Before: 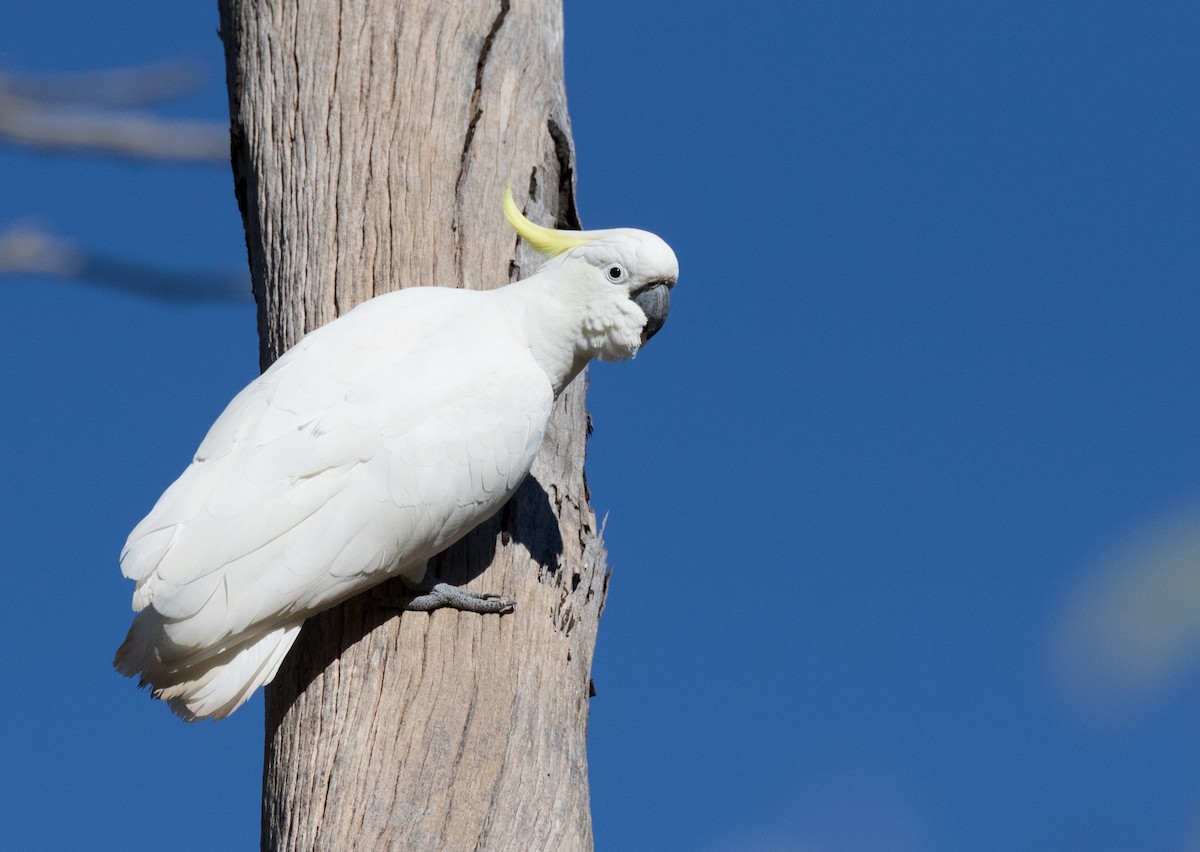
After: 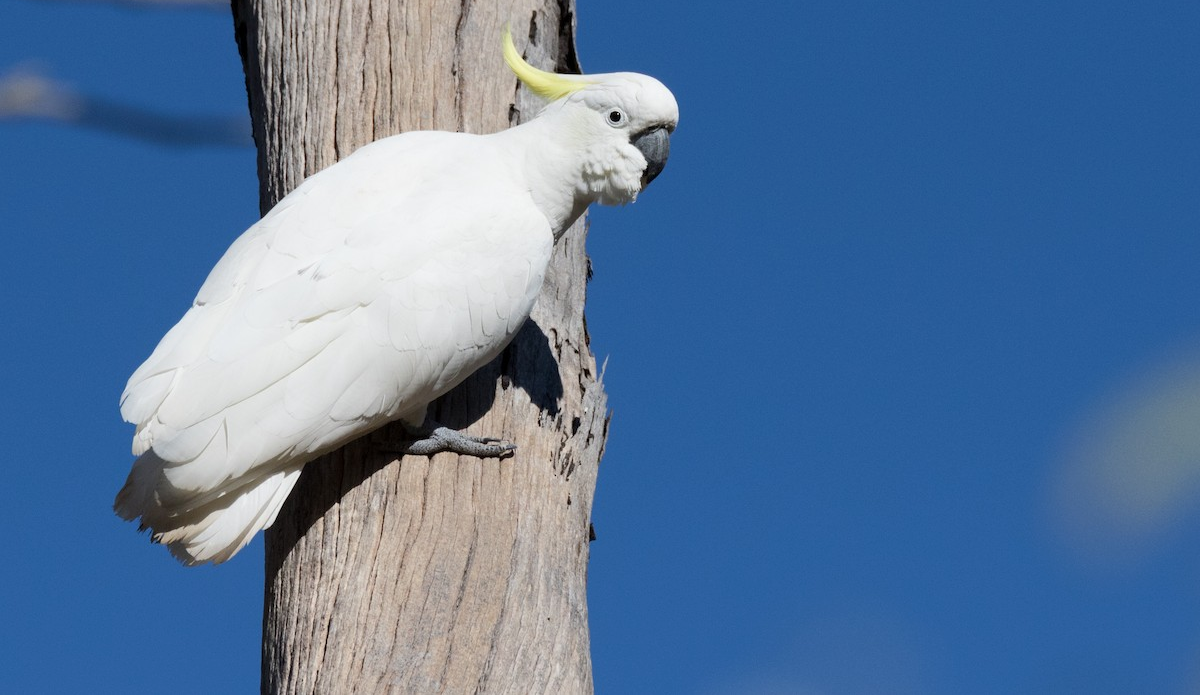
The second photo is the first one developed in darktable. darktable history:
tone curve: curves: ch0 [(0, 0) (0.003, 0.003) (0.011, 0.011) (0.025, 0.025) (0.044, 0.044) (0.069, 0.068) (0.1, 0.098) (0.136, 0.134) (0.177, 0.175) (0.224, 0.221) (0.277, 0.273) (0.335, 0.33) (0.399, 0.393) (0.468, 0.461) (0.543, 0.546) (0.623, 0.625) (0.709, 0.711) (0.801, 0.802) (0.898, 0.898) (1, 1)], color space Lab, independent channels, preserve colors none
crop and rotate: top 18.351%
